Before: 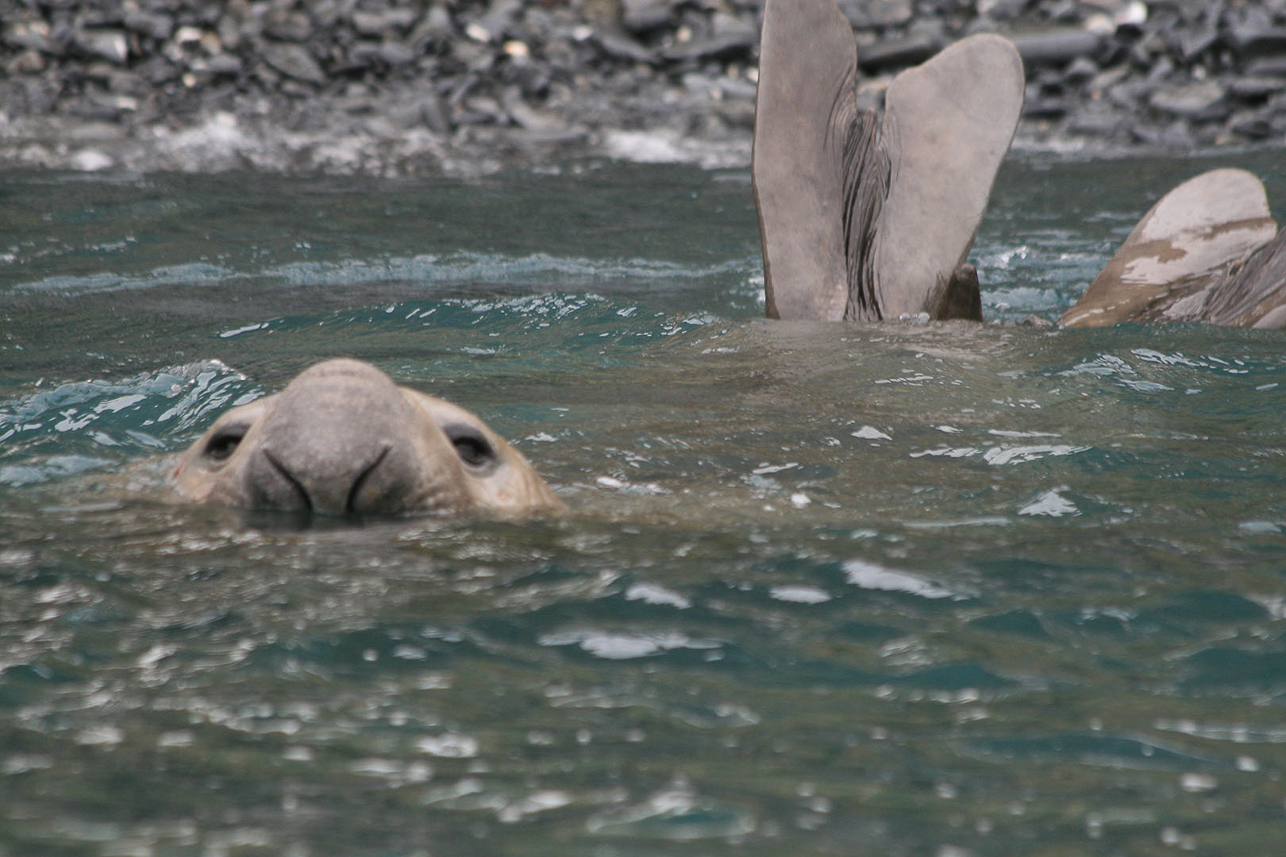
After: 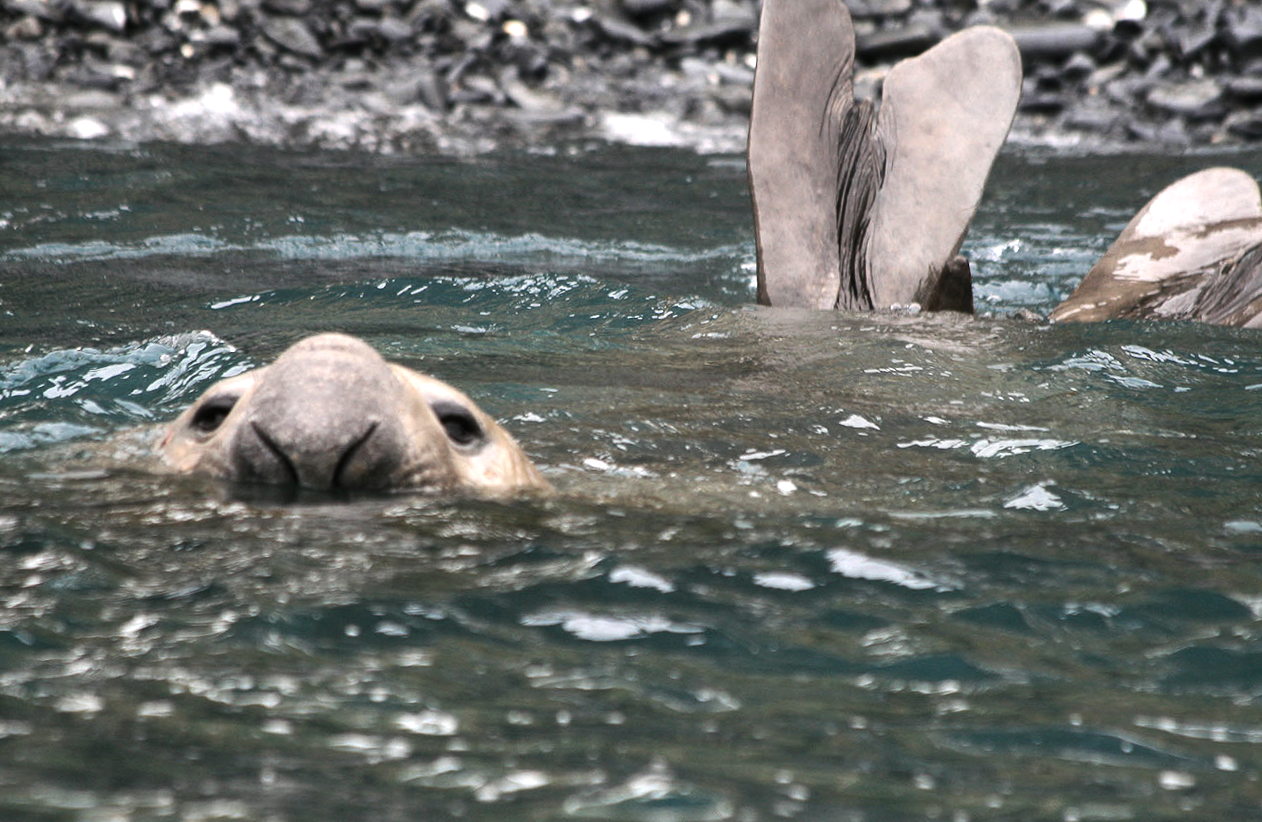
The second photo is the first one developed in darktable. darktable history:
rotate and perspective: rotation 1.57°, crop left 0.018, crop right 0.982, crop top 0.039, crop bottom 0.961
tone equalizer: -8 EV -1.08 EV, -7 EV -1.01 EV, -6 EV -0.867 EV, -5 EV -0.578 EV, -3 EV 0.578 EV, -2 EV 0.867 EV, -1 EV 1.01 EV, +0 EV 1.08 EV, edges refinement/feathering 500, mask exposure compensation -1.57 EV, preserve details no
